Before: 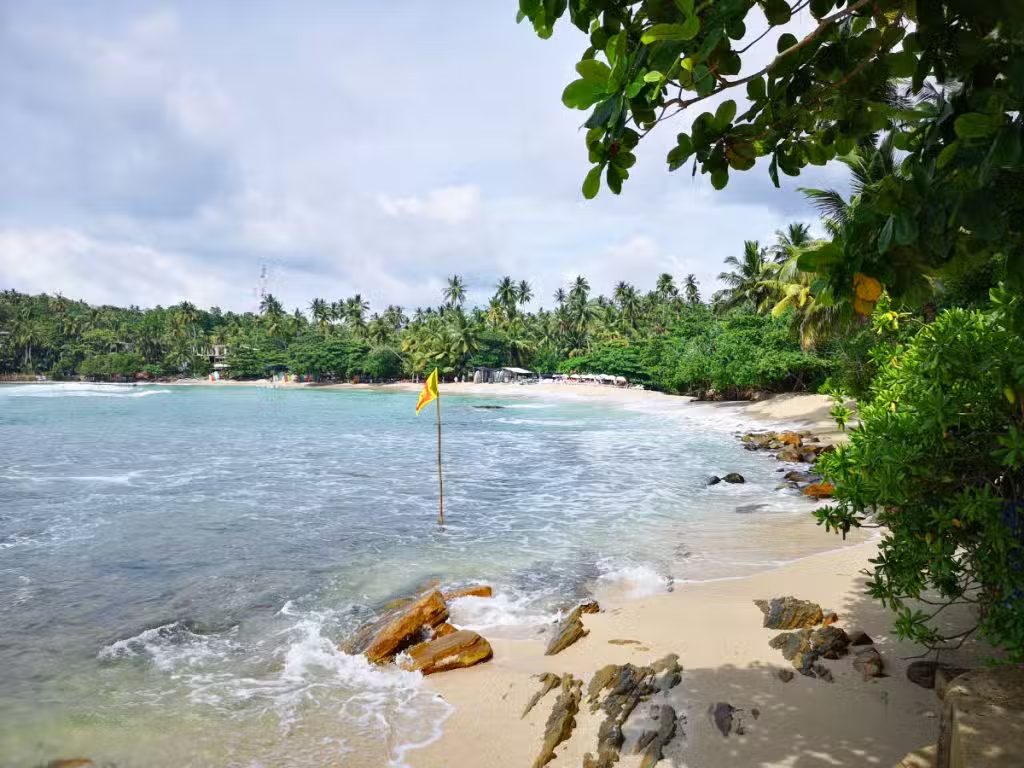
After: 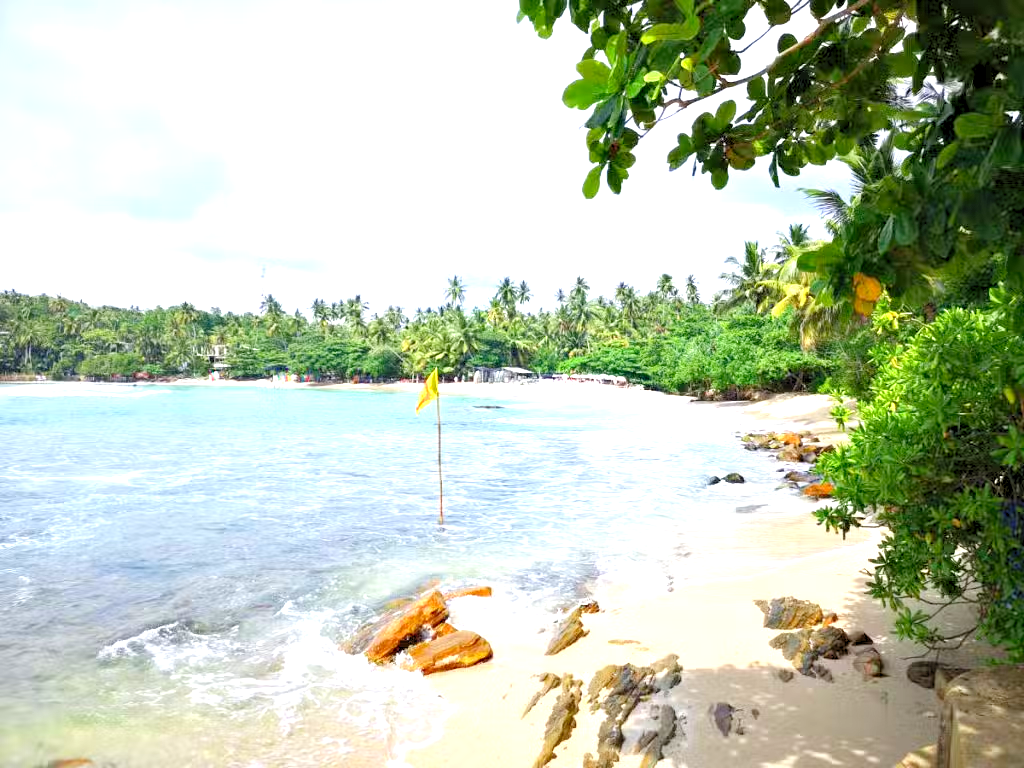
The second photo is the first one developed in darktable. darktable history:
exposure: exposure 0.698 EV, compensate exposure bias true, compensate highlight preservation false
levels: levels [0.044, 0.416, 0.908]
